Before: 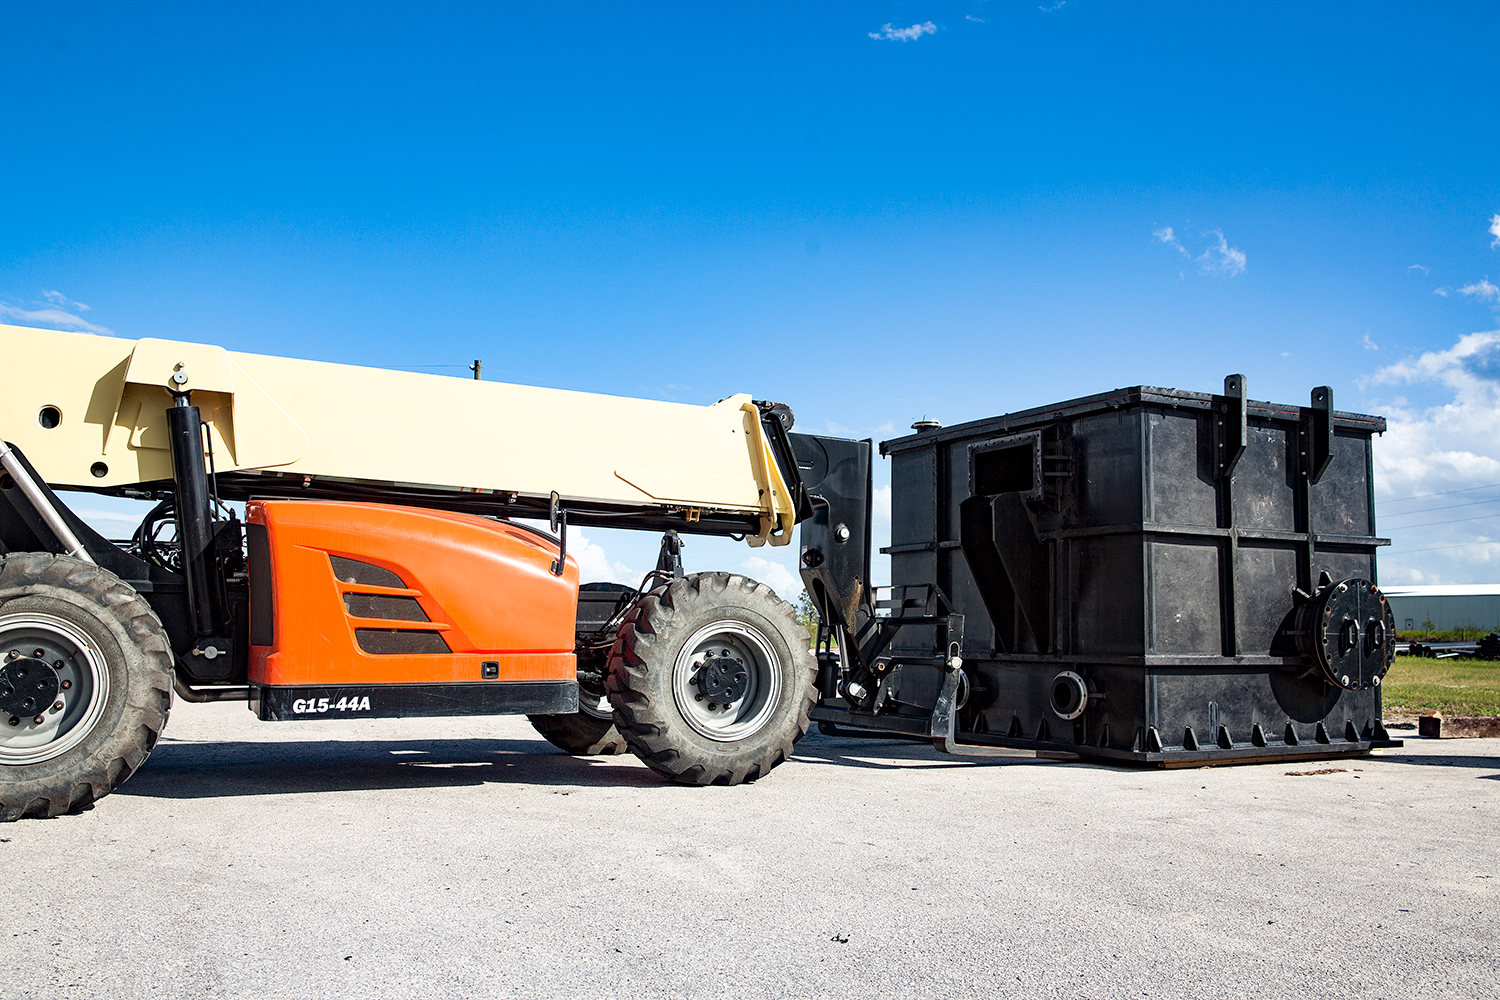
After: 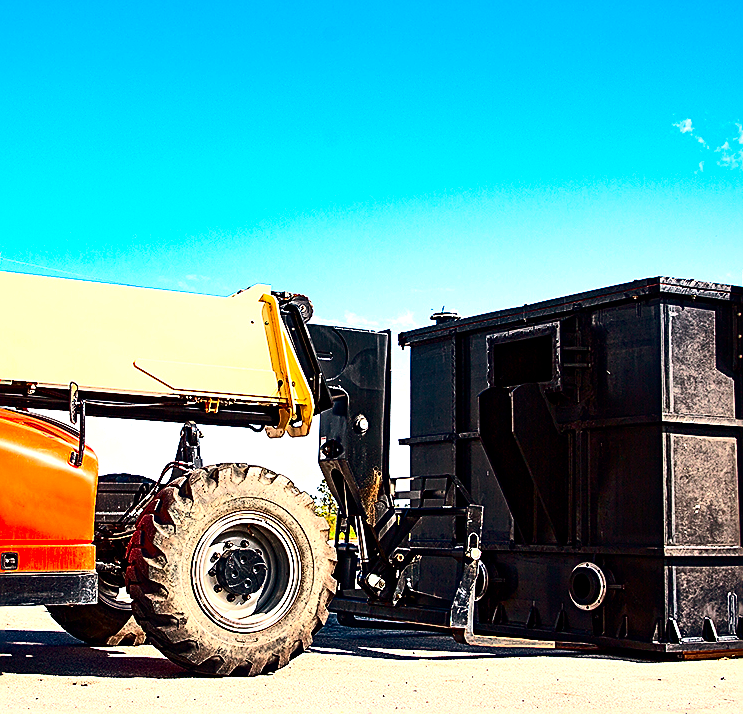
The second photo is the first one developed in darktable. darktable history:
contrast brightness saturation: contrast 0.26, brightness 0.02, saturation 0.87
sharpen: radius 1.685, amount 1.294
crop: left 32.075%, top 10.976%, right 18.355%, bottom 17.596%
tone equalizer: -8 EV -0.75 EV, -7 EV -0.7 EV, -6 EV -0.6 EV, -5 EV -0.4 EV, -3 EV 0.4 EV, -2 EV 0.6 EV, -1 EV 0.7 EV, +0 EV 0.75 EV, edges refinement/feathering 500, mask exposure compensation -1.57 EV, preserve details no
white balance: red 1.127, blue 0.943
